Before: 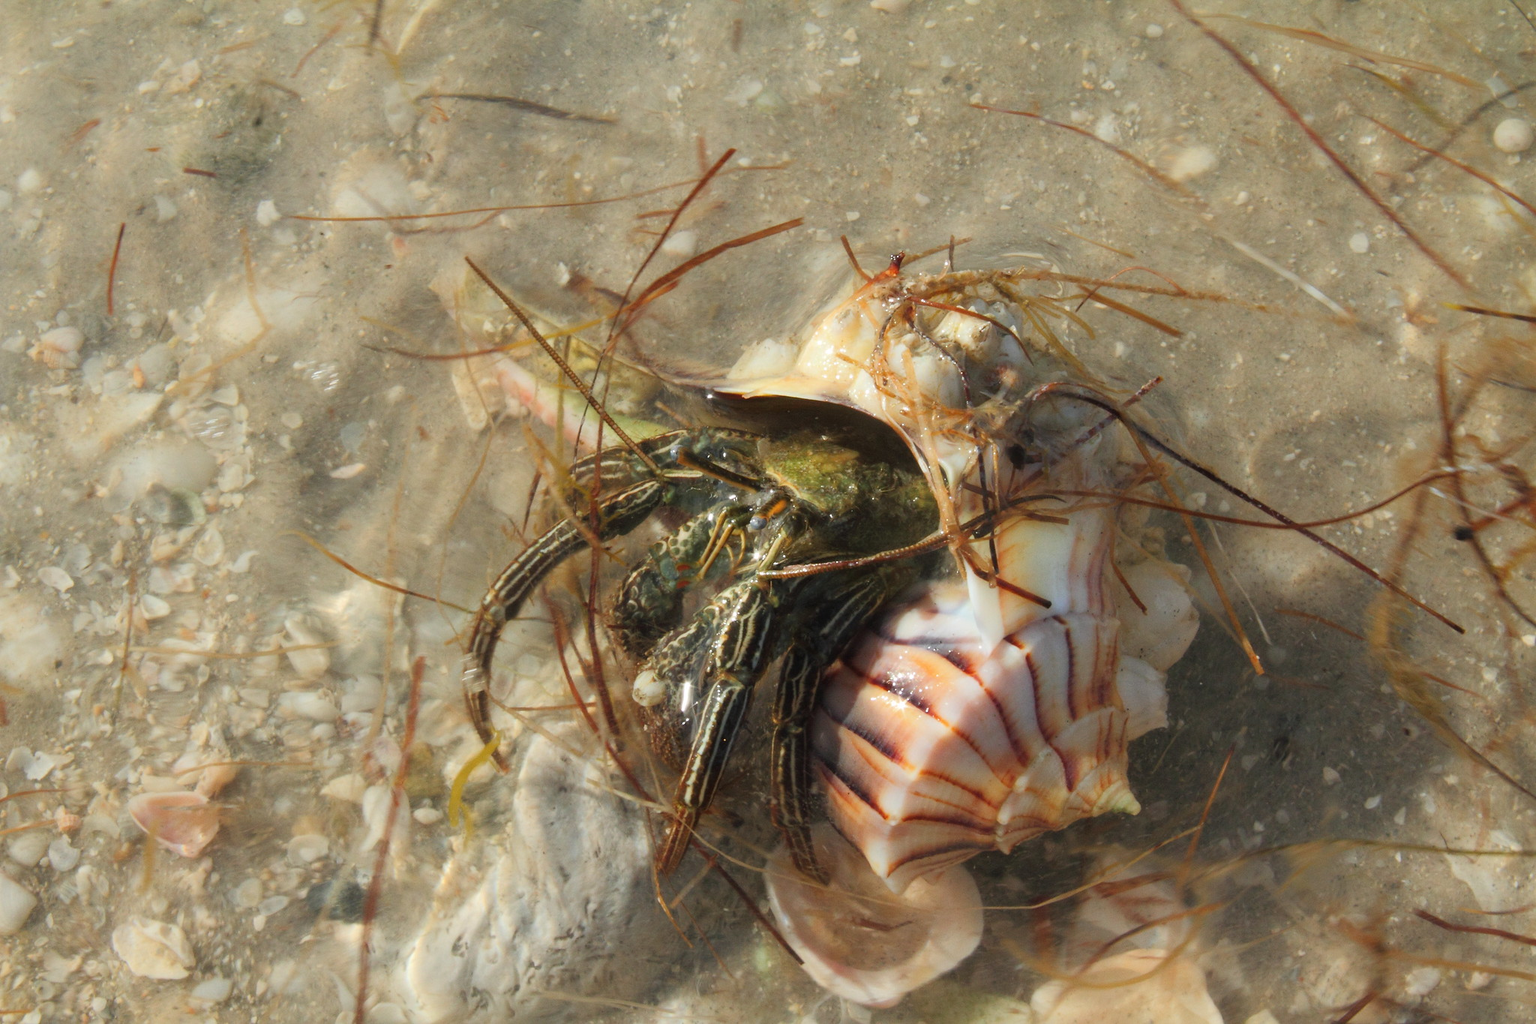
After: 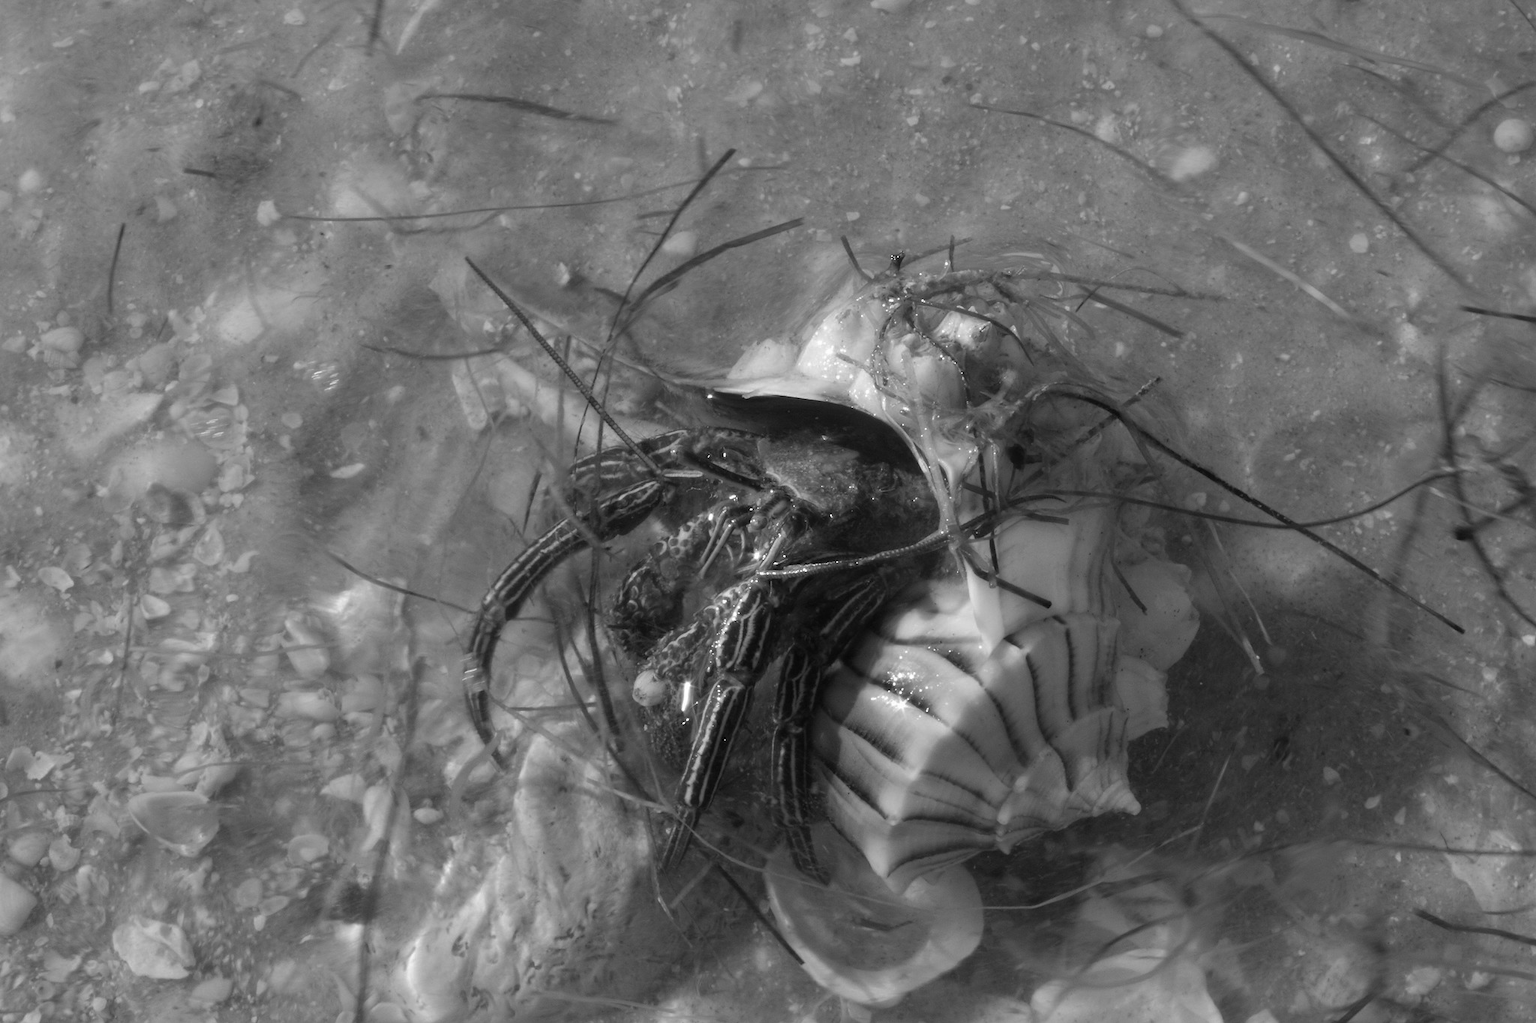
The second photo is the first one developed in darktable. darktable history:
base curve: curves: ch0 [(0, 0) (0.595, 0.418) (1, 1)], preserve colors none
monochrome: on, module defaults
